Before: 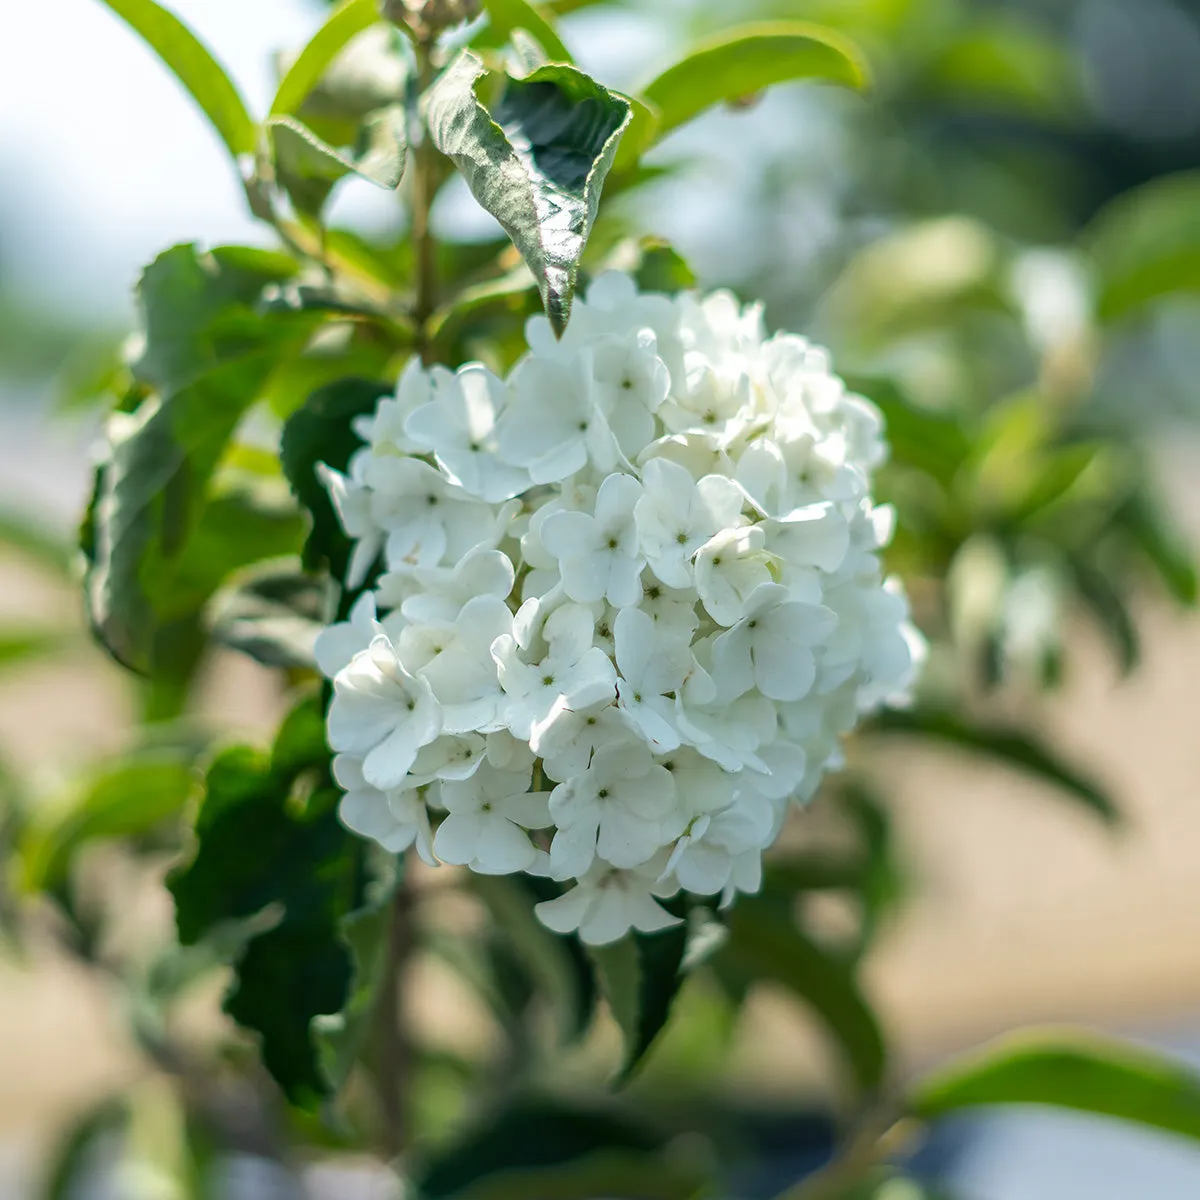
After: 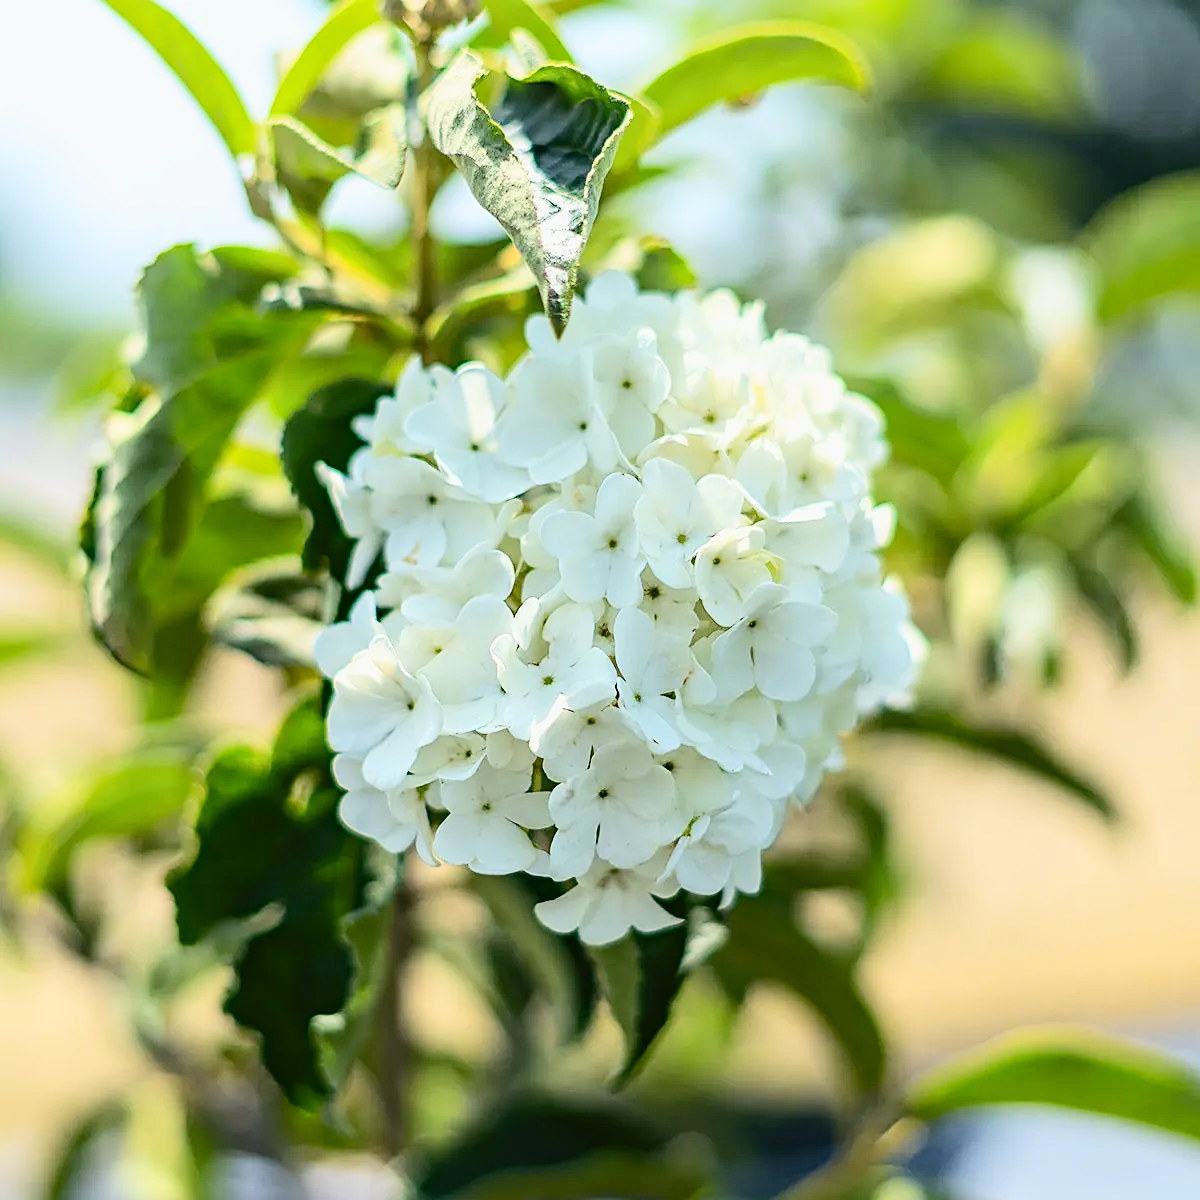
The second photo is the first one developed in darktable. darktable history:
tone curve: curves: ch0 [(0, 0.029) (0.071, 0.087) (0.223, 0.265) (0.447, 0.605) (0.654, 0.823) (0.861, 0.943) (1, 0.981)]; ch1 [(0, 0) (0.353, 0.344) (0.447, 0.449) (0.502, 0.501) (0.547, 0.54) (0.57, 0.582) (0.608, 0.608) (0.618, 0.631) (0.657, 0.699) (1, 1)]; ch2 [(0, 0) (0.34, 0.314) (0.456, 0.456) (0.5, 0.503) (0.528, 0.54) (0.557, 0.577) (0.589, 0.626) (1, 1)], color space Lab, independent channels, preserve colors none
haze removal: compatibility mode true, adaptive false
sharpen: on, module defaults
